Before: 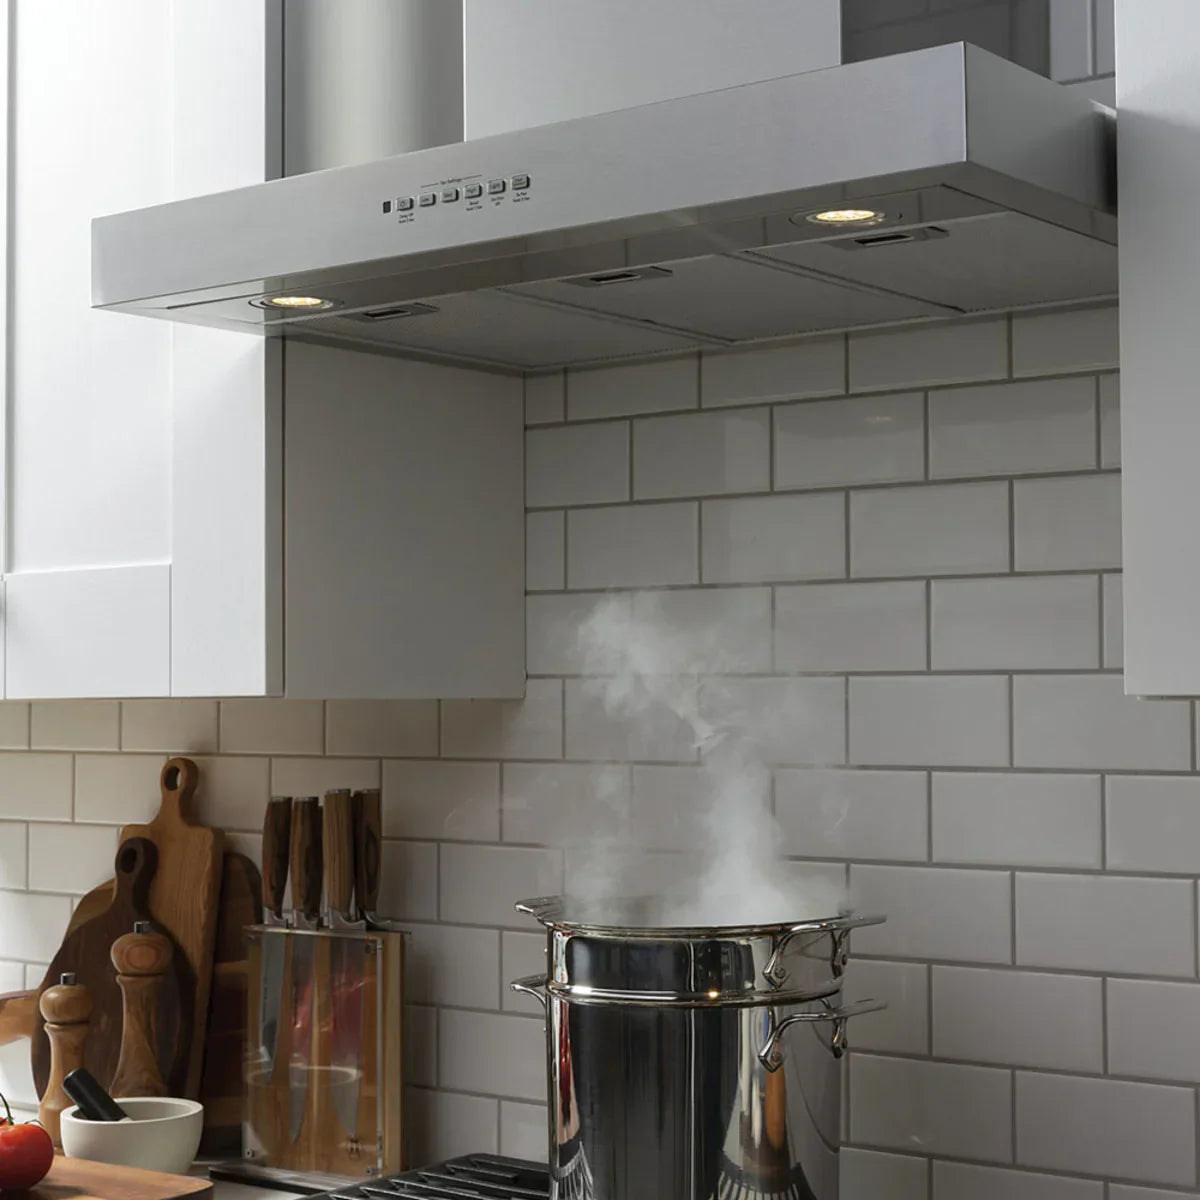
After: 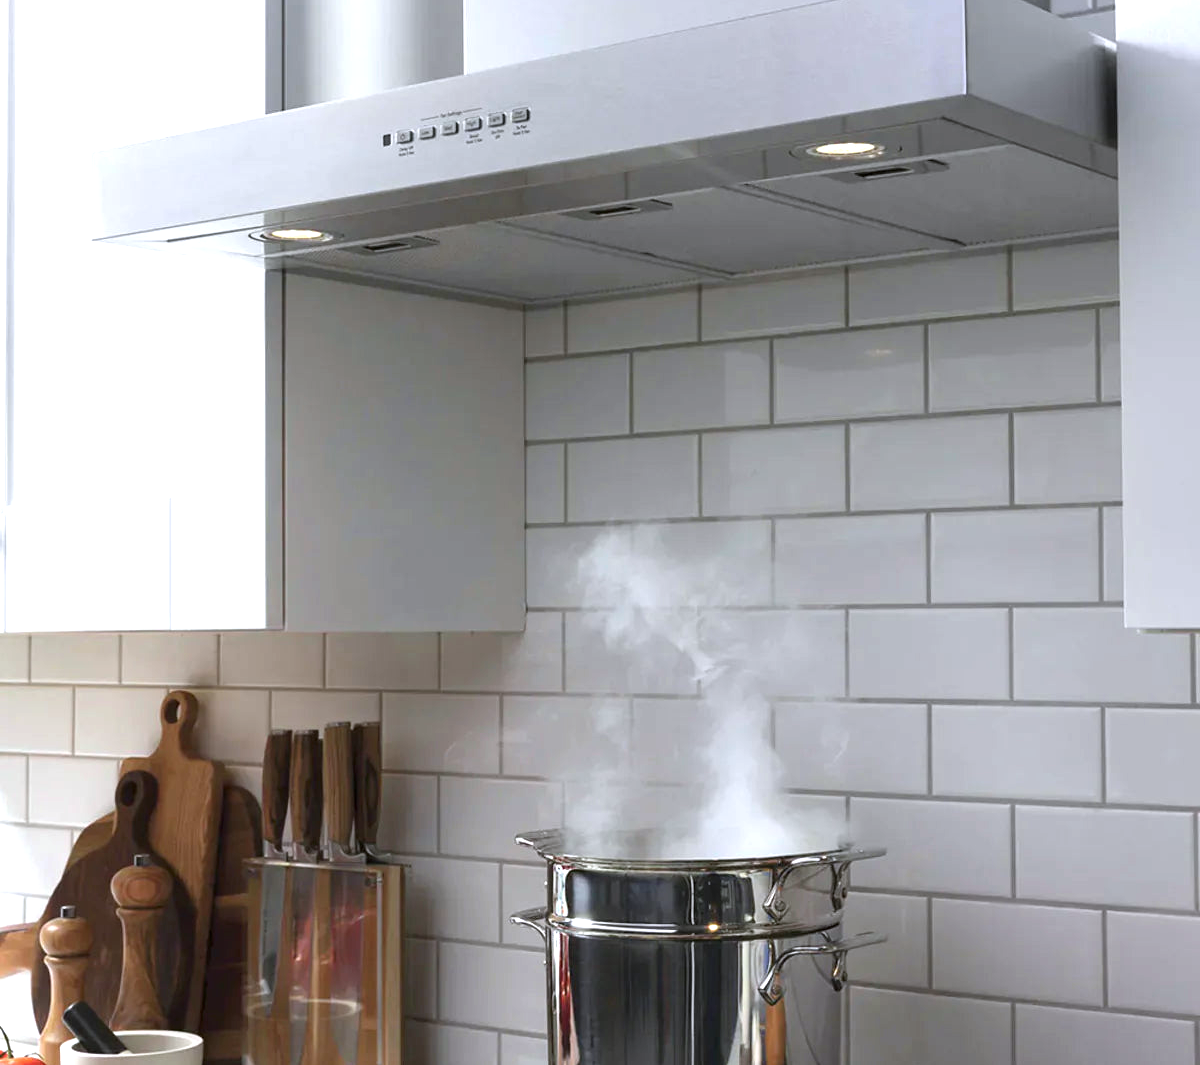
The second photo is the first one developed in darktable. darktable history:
crop and rotate: top 5.597%, bottom 5.601%
exposure: exposure 0.942 EV, compensate highlight preservation false
color calibration: illuminant as shot in camera, x 0.358, y 0.373, temperature 4628.91 K
